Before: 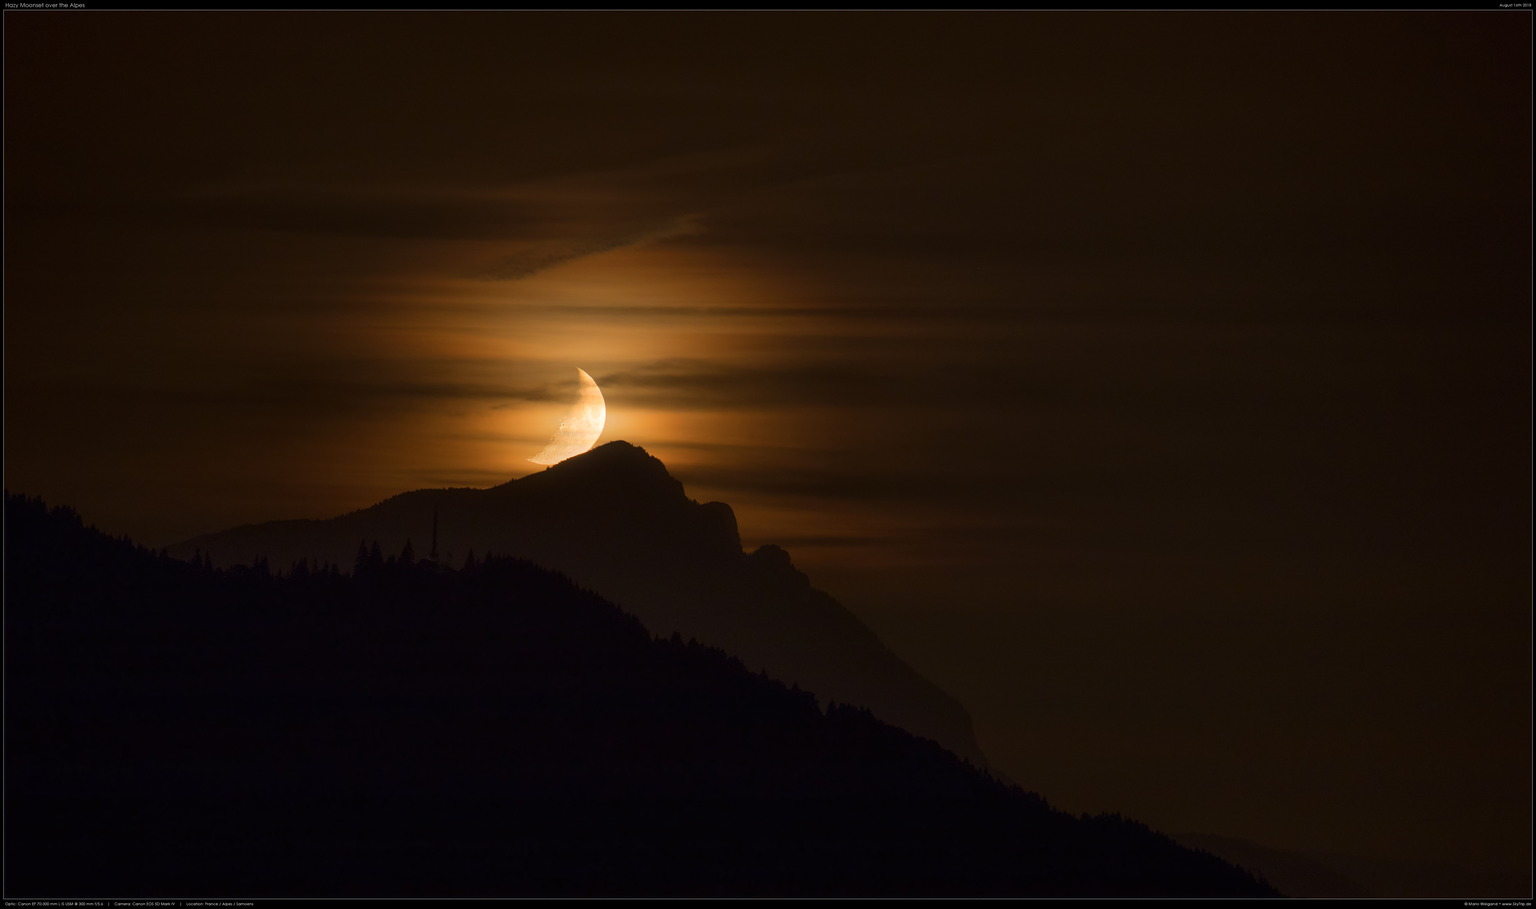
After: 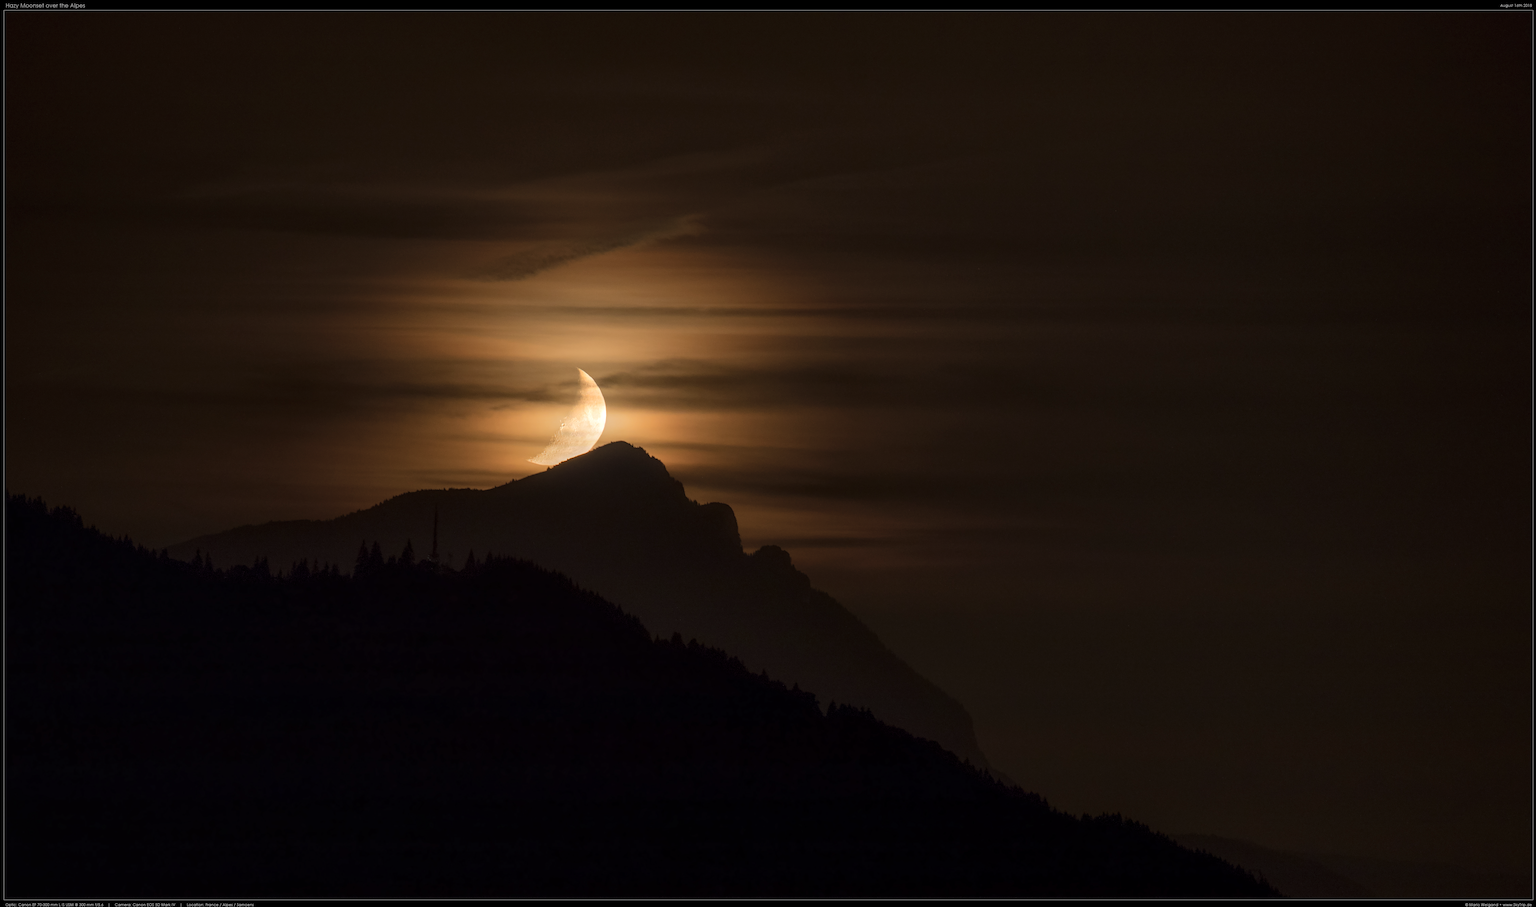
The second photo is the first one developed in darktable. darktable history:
color correction: highlights b* 0.007, saturation 0.796
crop: top 0.033%, bottom 0.177%
local contrast: on, module defaults
